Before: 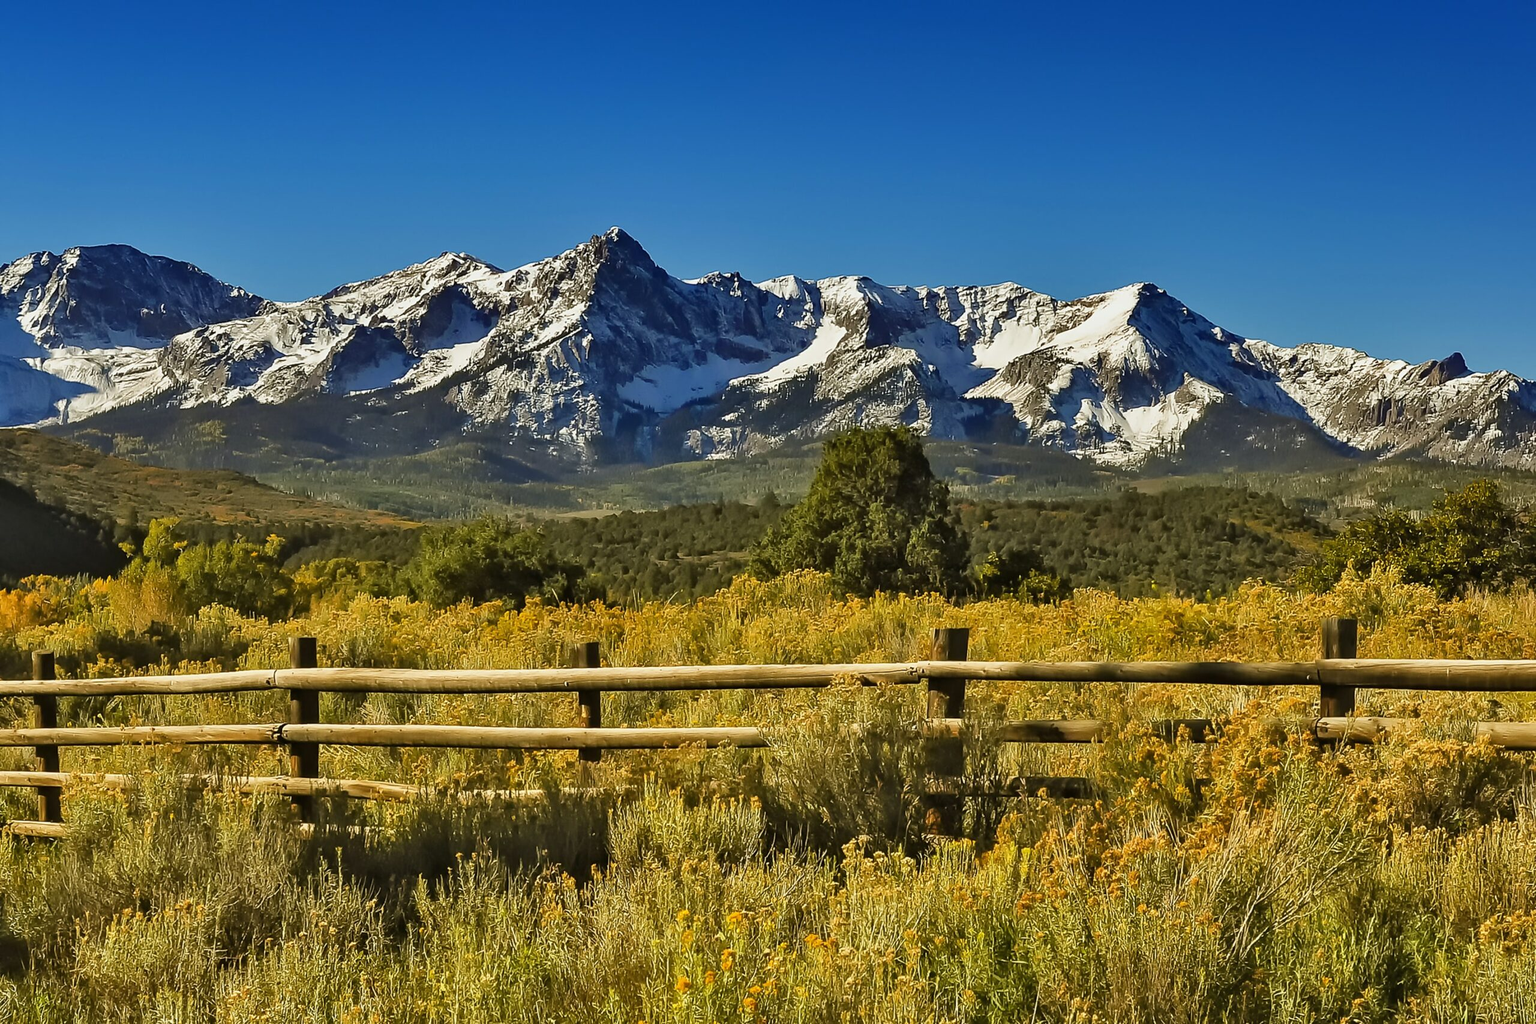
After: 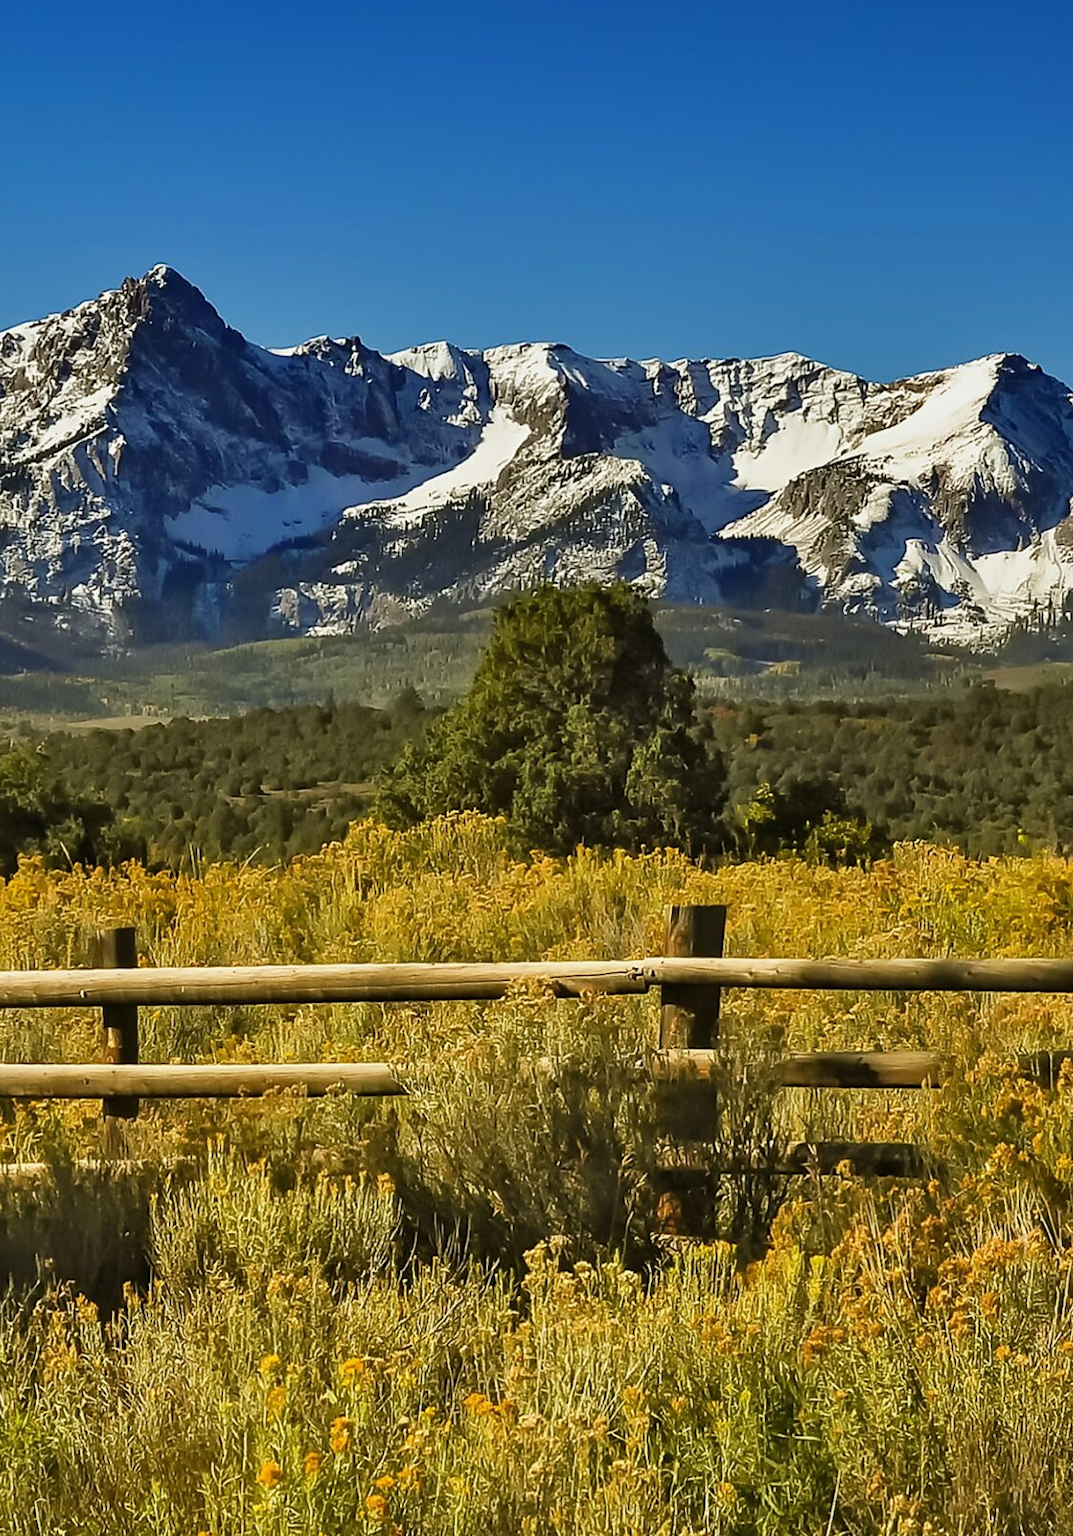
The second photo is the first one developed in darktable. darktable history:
crop: left 33.494%, top 5.992%, right 22.745%
